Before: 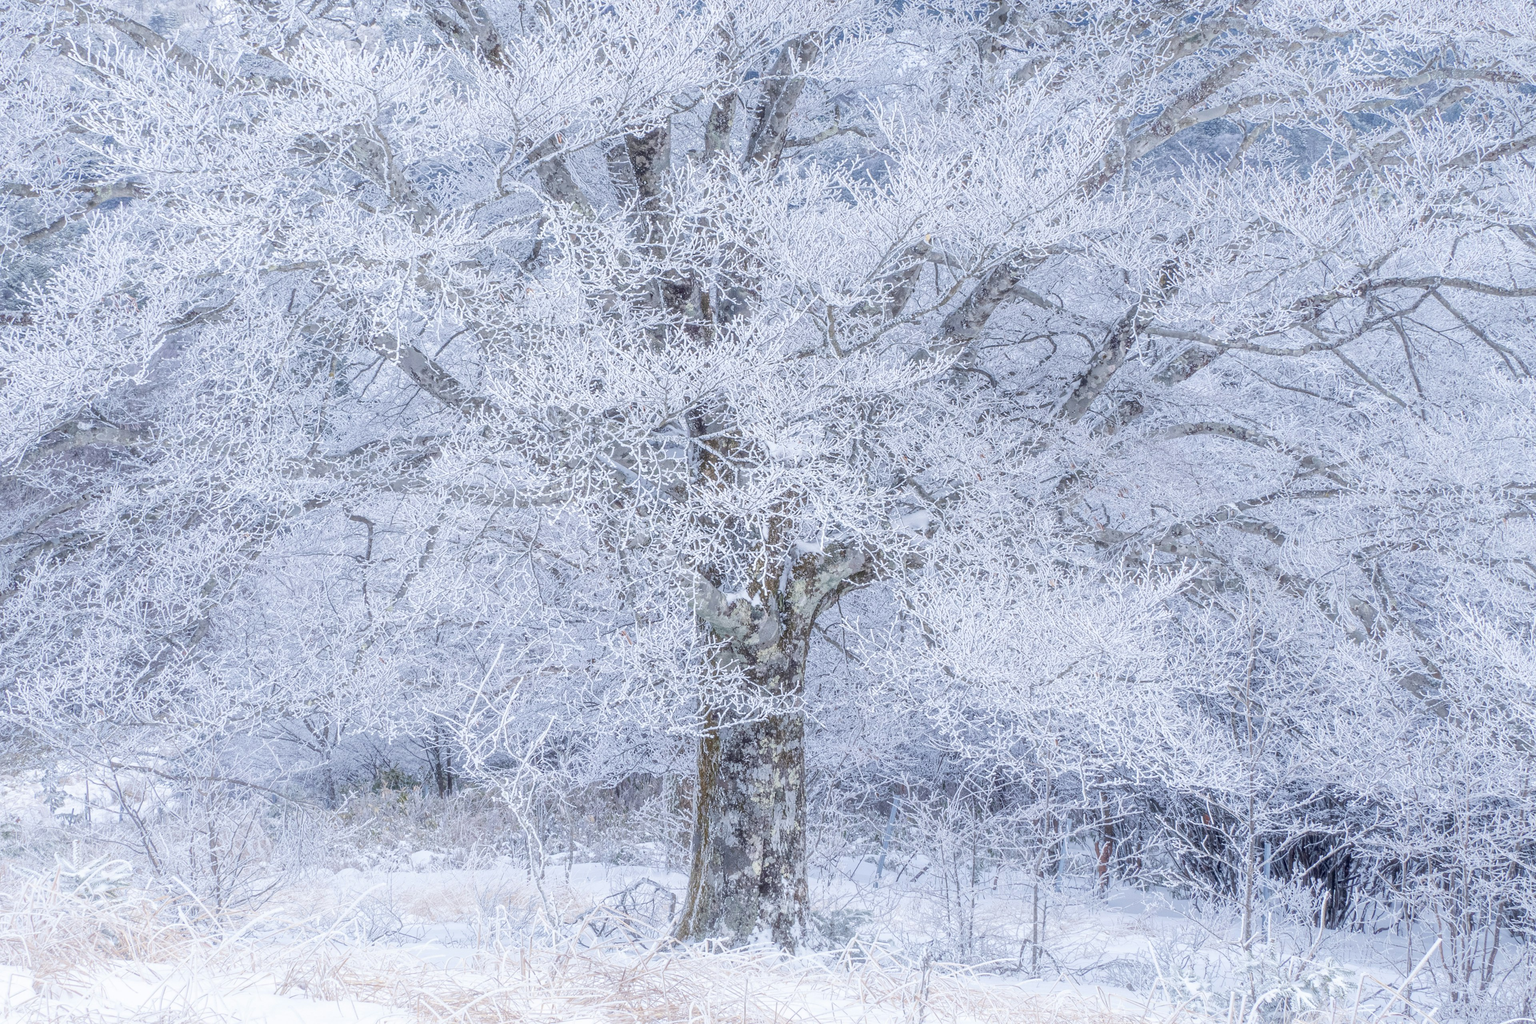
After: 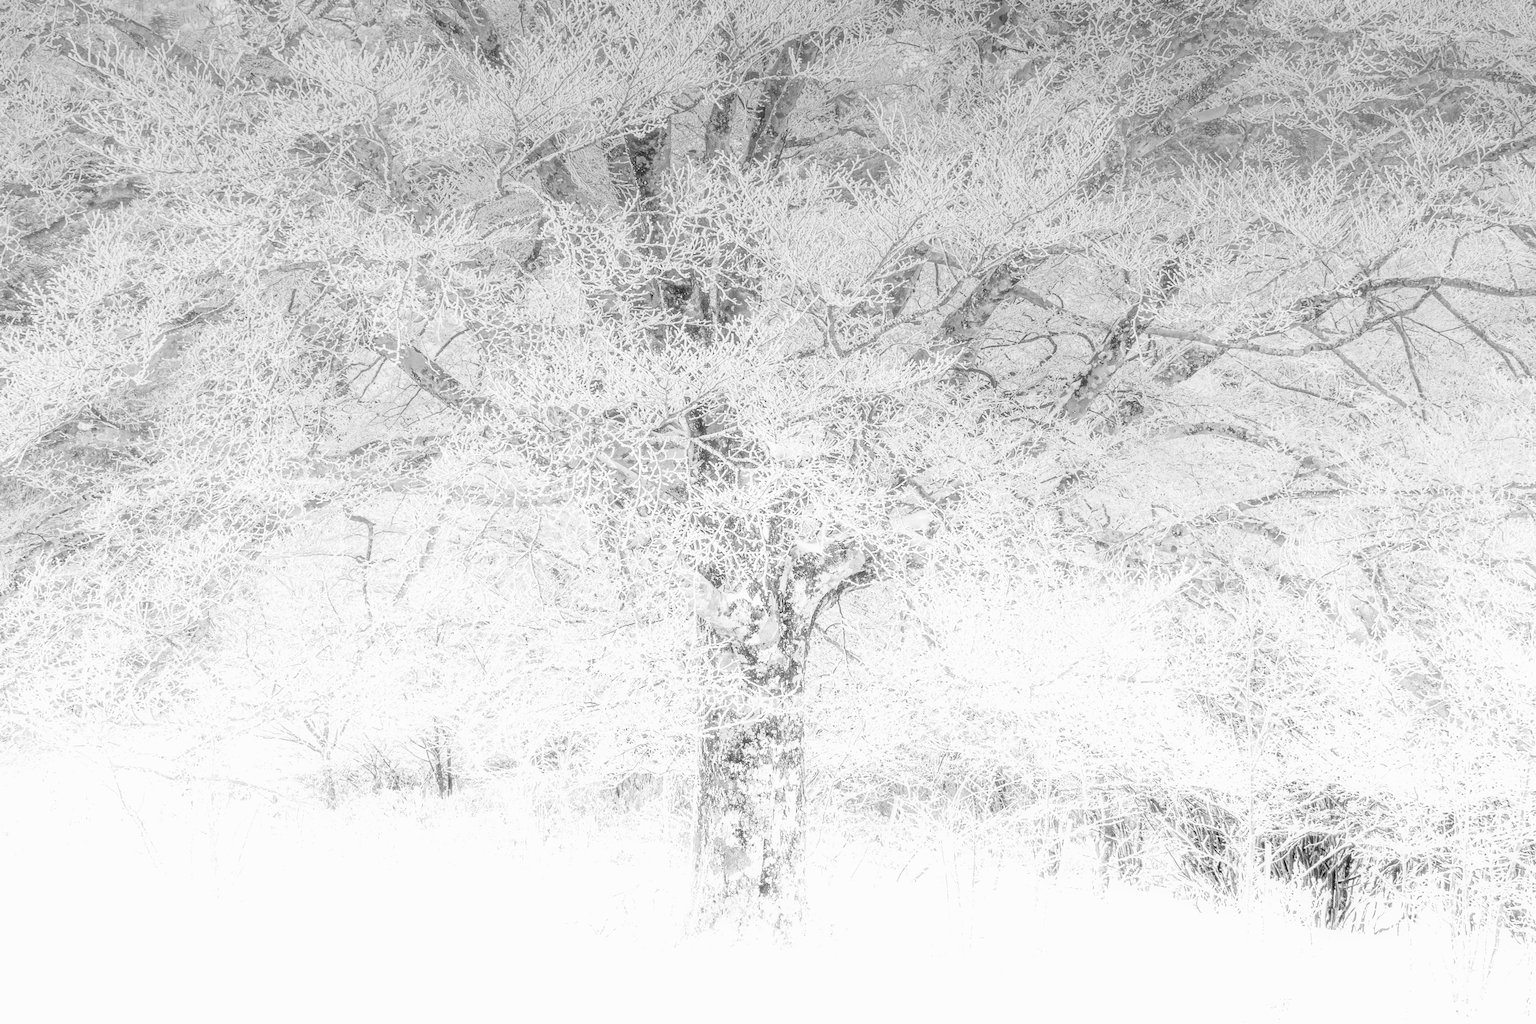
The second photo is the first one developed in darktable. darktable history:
graduated density: density -3.9 EV
filmic rgb: black relative exposure -11.35 EV, white relative exposure 3.22 EV, hardness 6.76, color science v6 (2022)
monochrome: a 16.06, b 15.48, size 1
